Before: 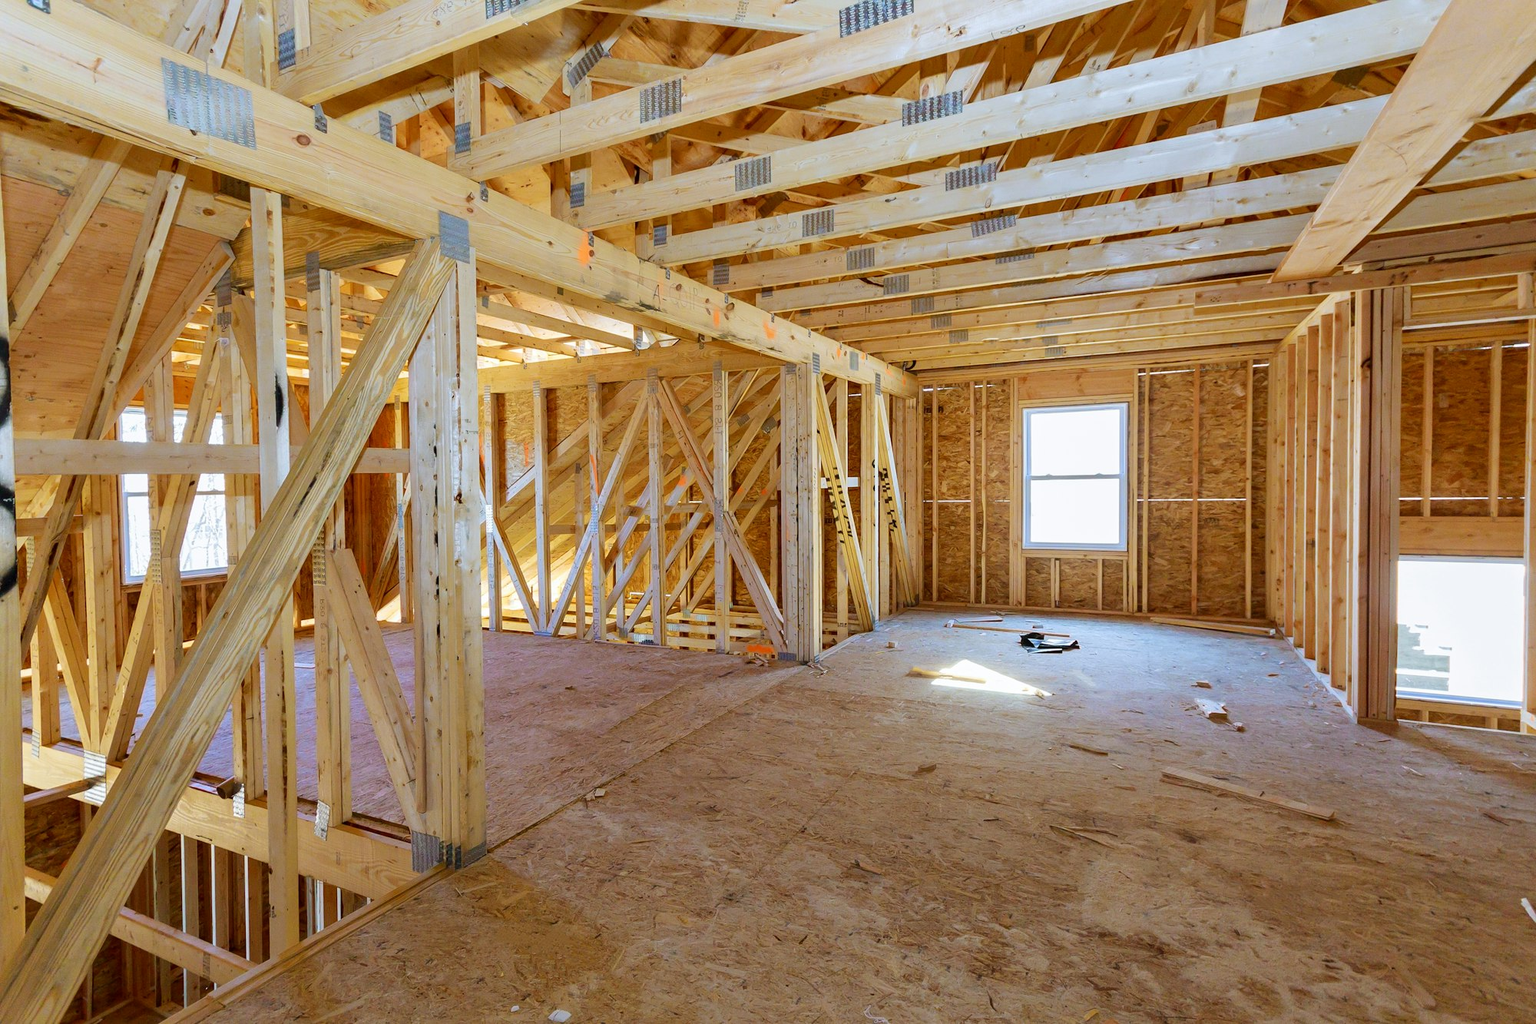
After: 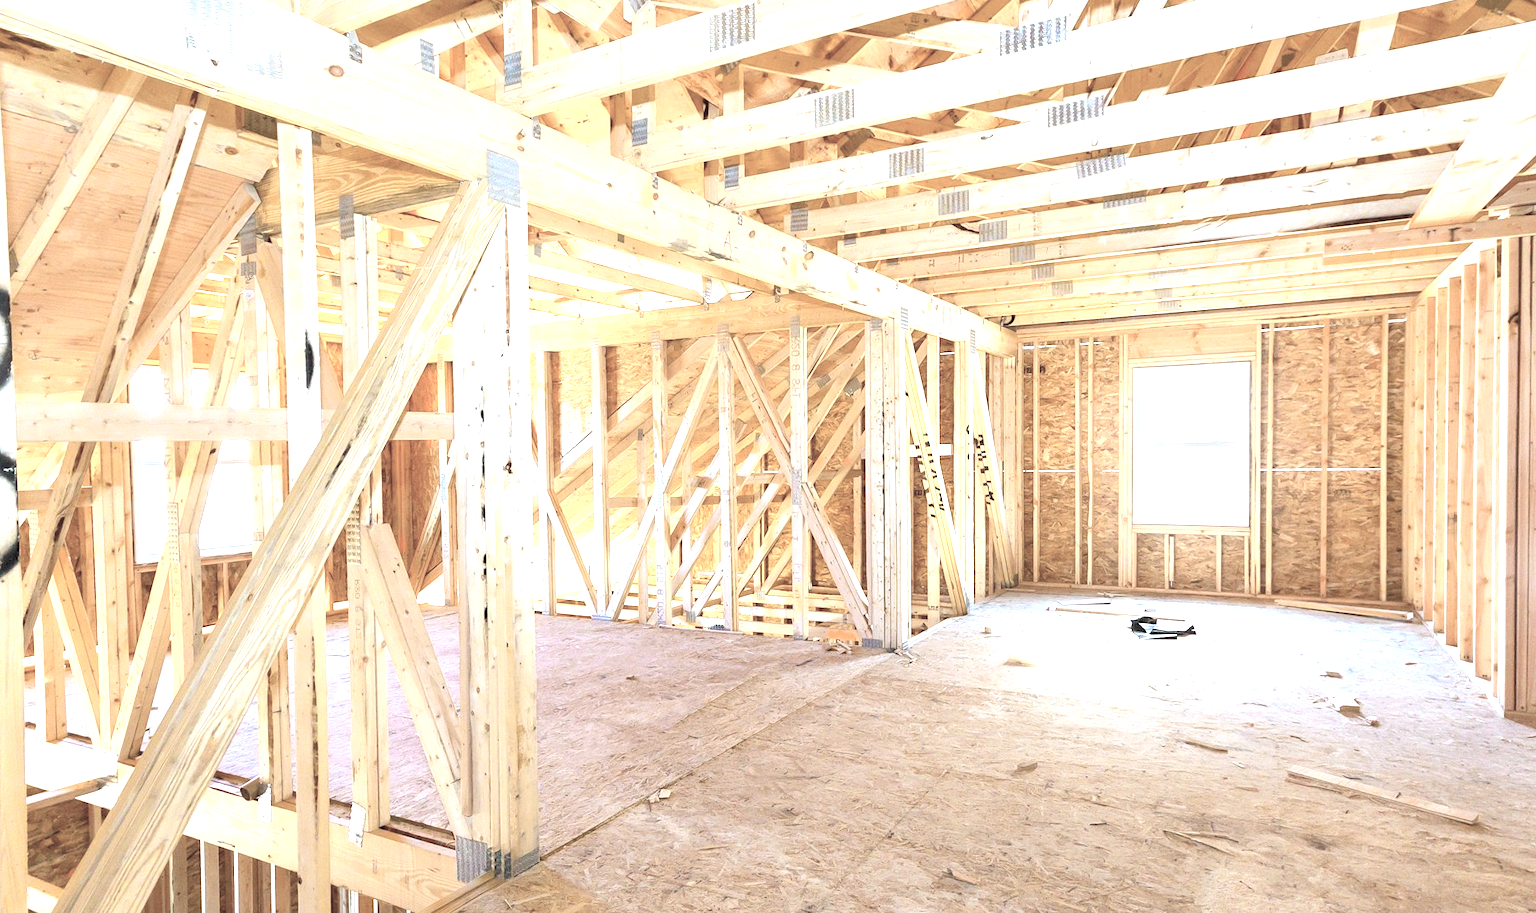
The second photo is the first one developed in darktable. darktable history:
contrast brightness saturation: brightness 0.18, saturation -0.5
exposure: black level correction 0, exposure 1.675 EV, compensate exposure bias true, compensate highlight preservation false
crop: top 7.49%, right 9.717%, bottom 11.943%
